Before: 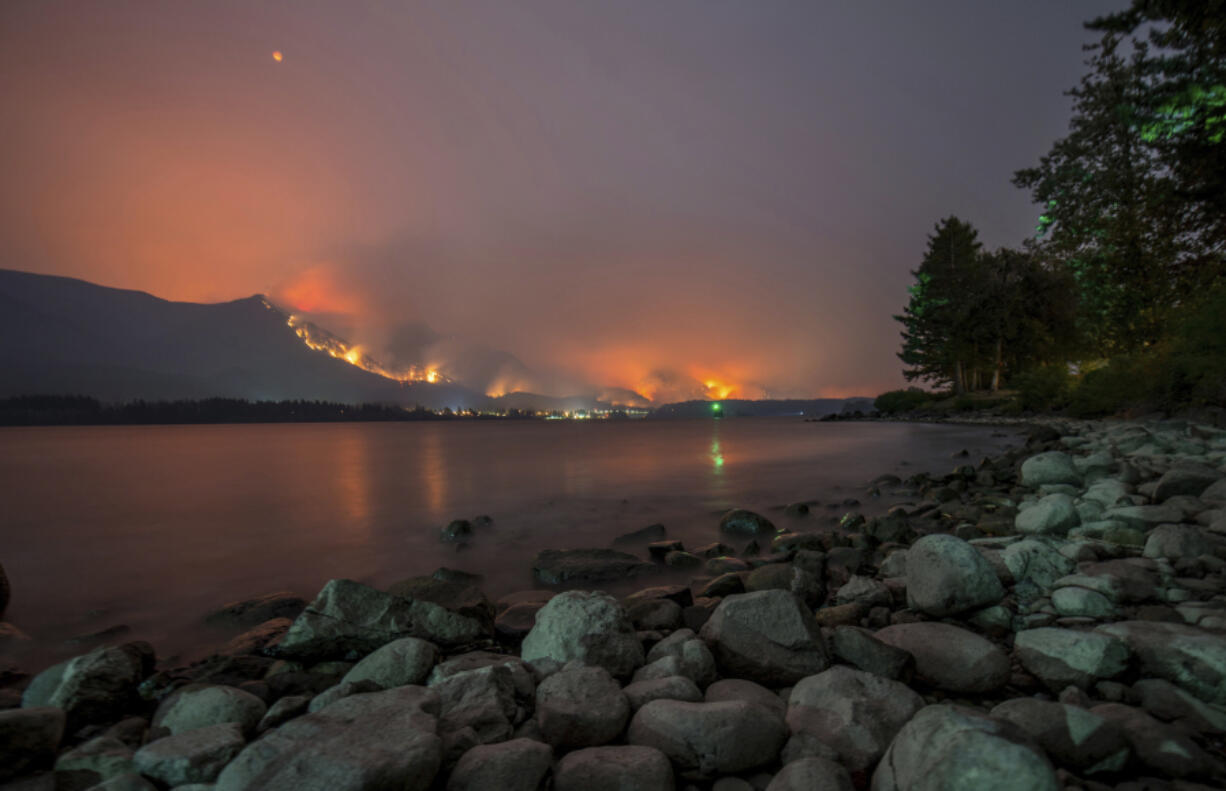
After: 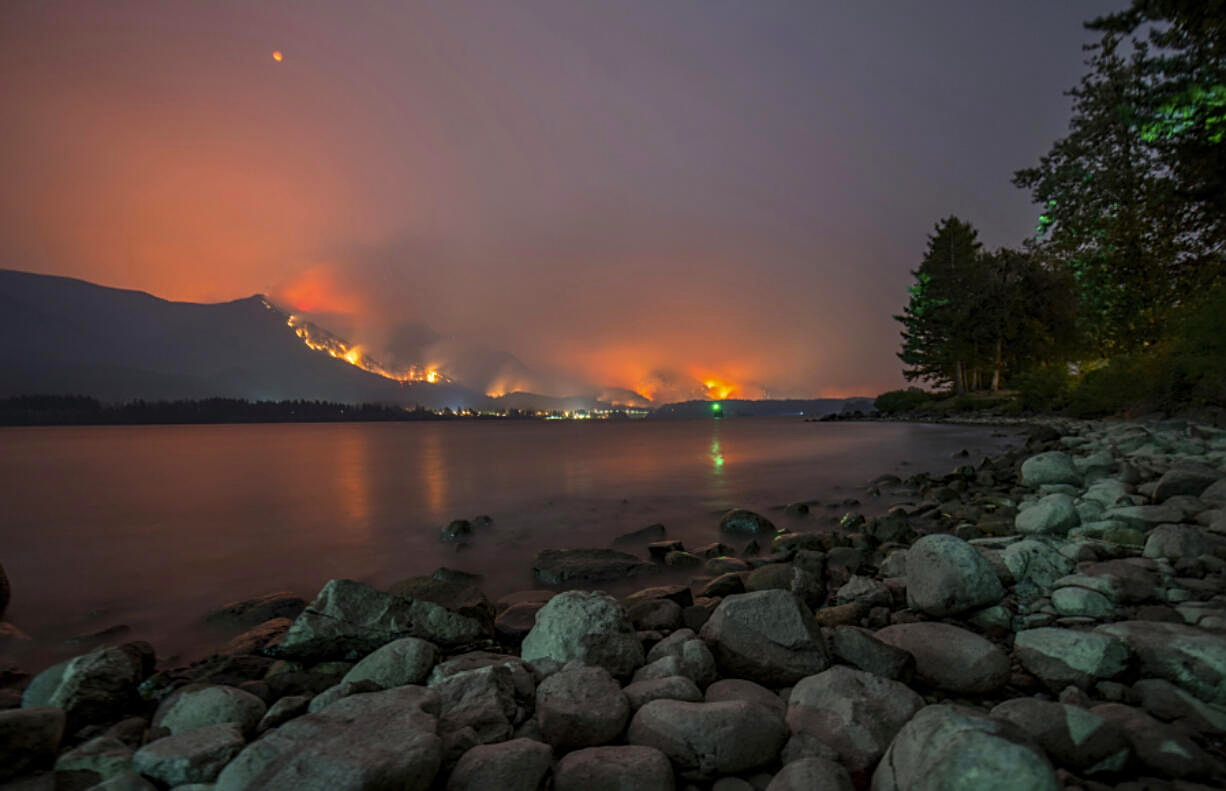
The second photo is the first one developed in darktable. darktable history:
contrast brightness saturation: contrast 0.04, saturation 0.163
sharpen: on, module defaults
